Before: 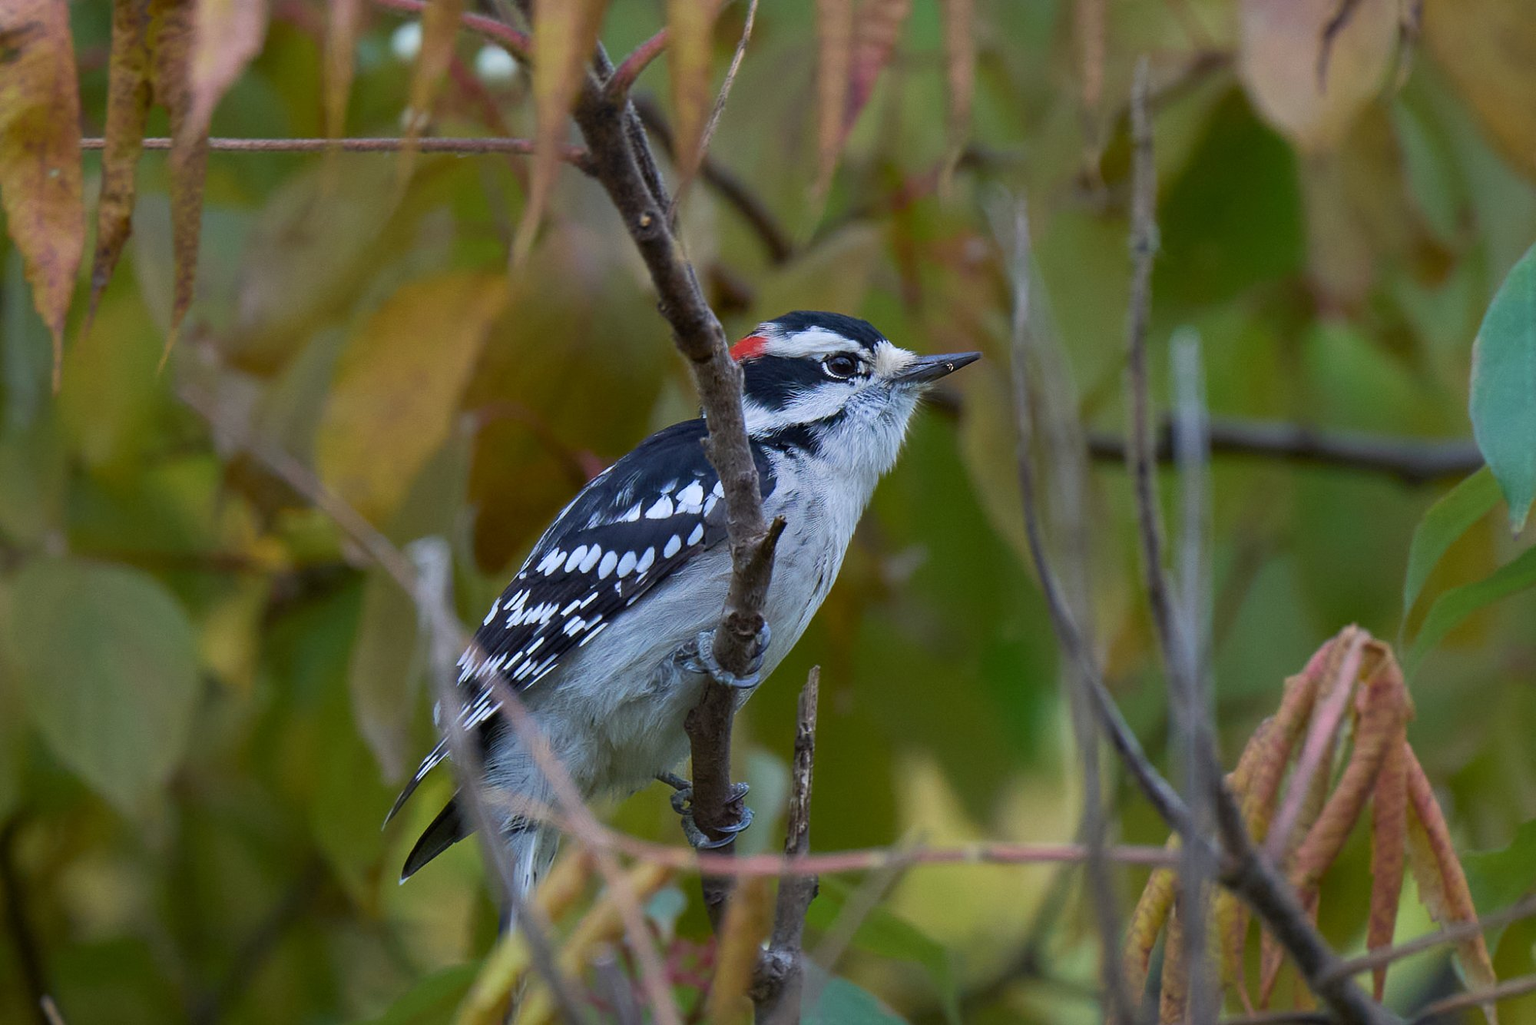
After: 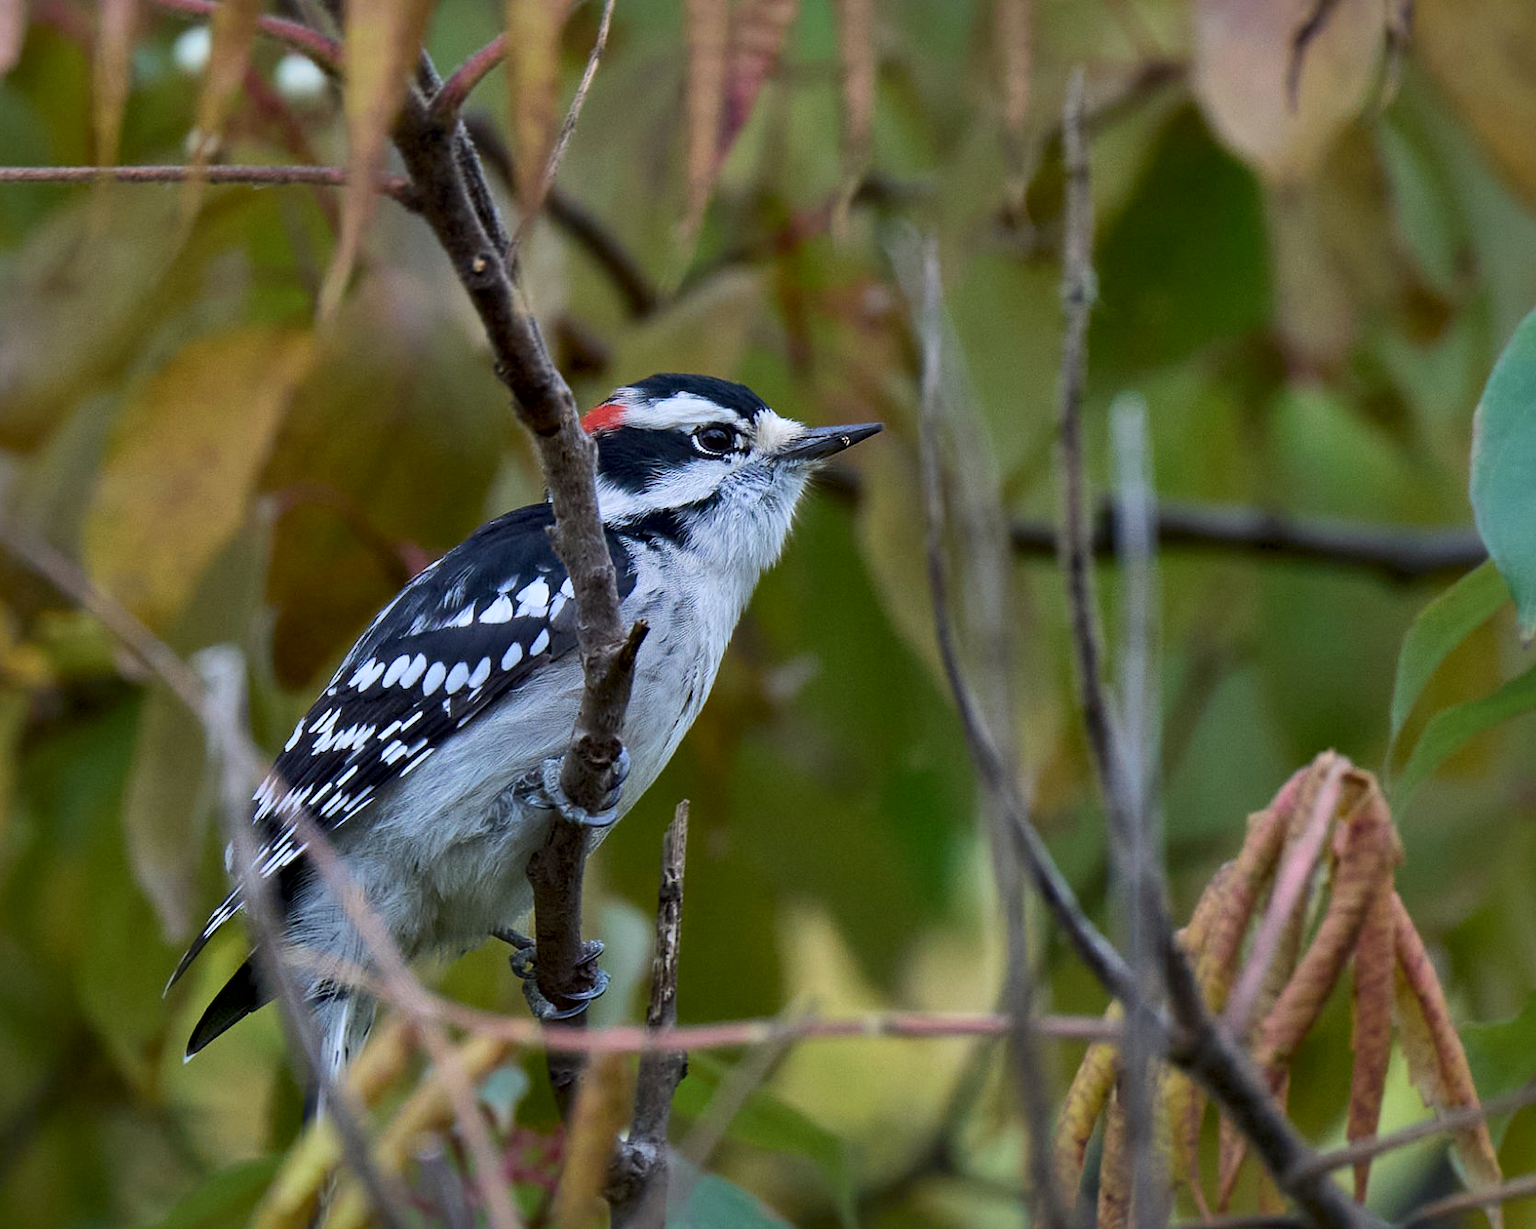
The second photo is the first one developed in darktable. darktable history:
crop: left 16.06%
local contrast: mode bilateral grid, contrast 26, coarseness 59, detail 151%, midtone range 0.2
